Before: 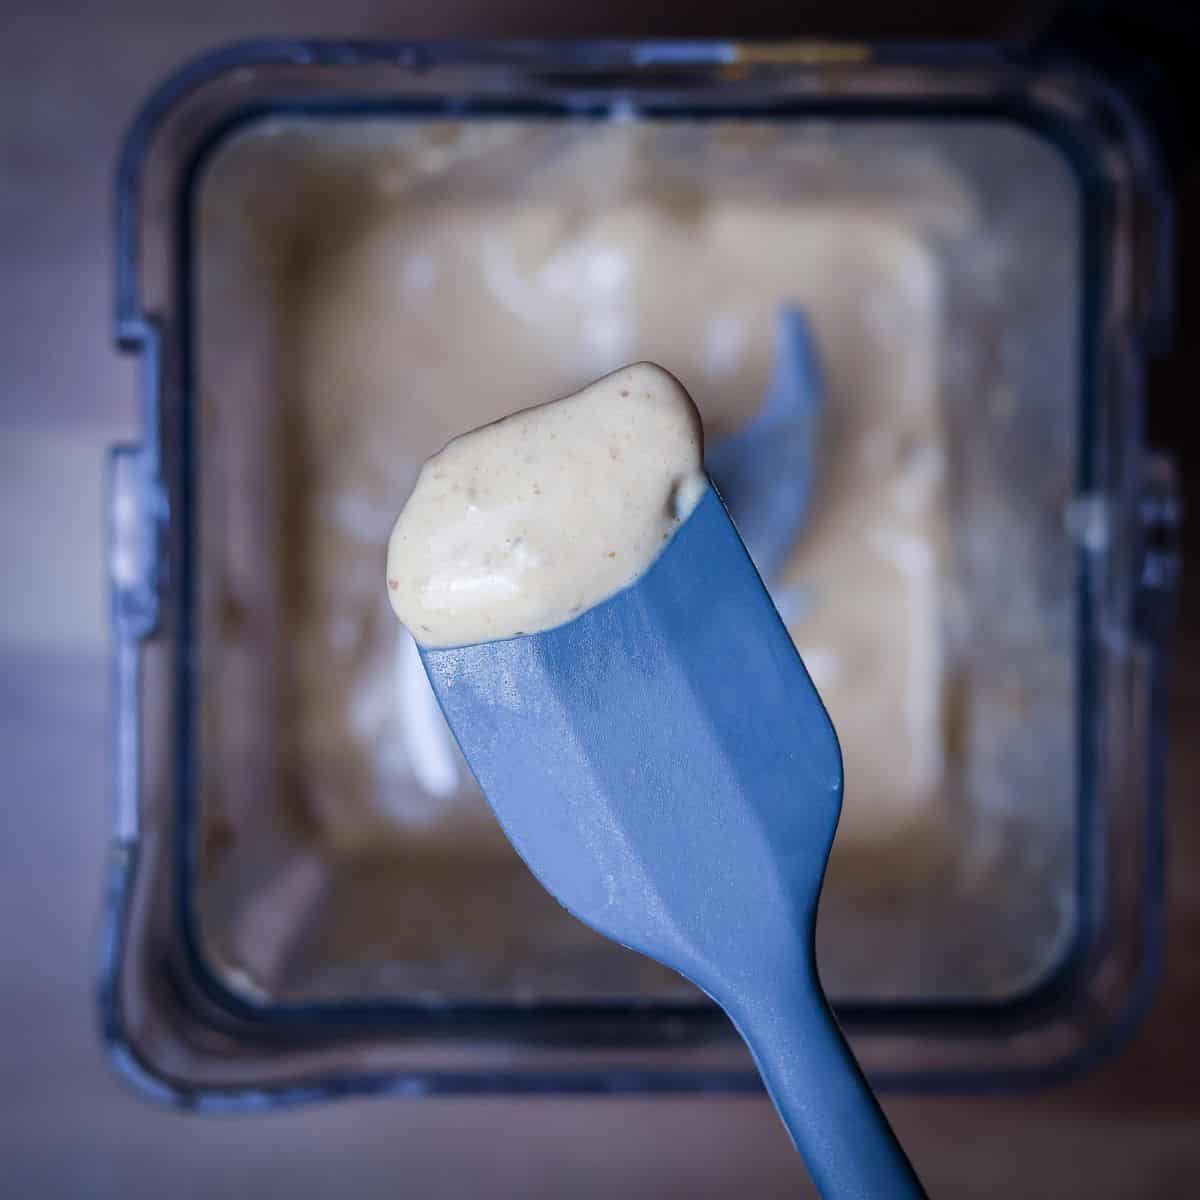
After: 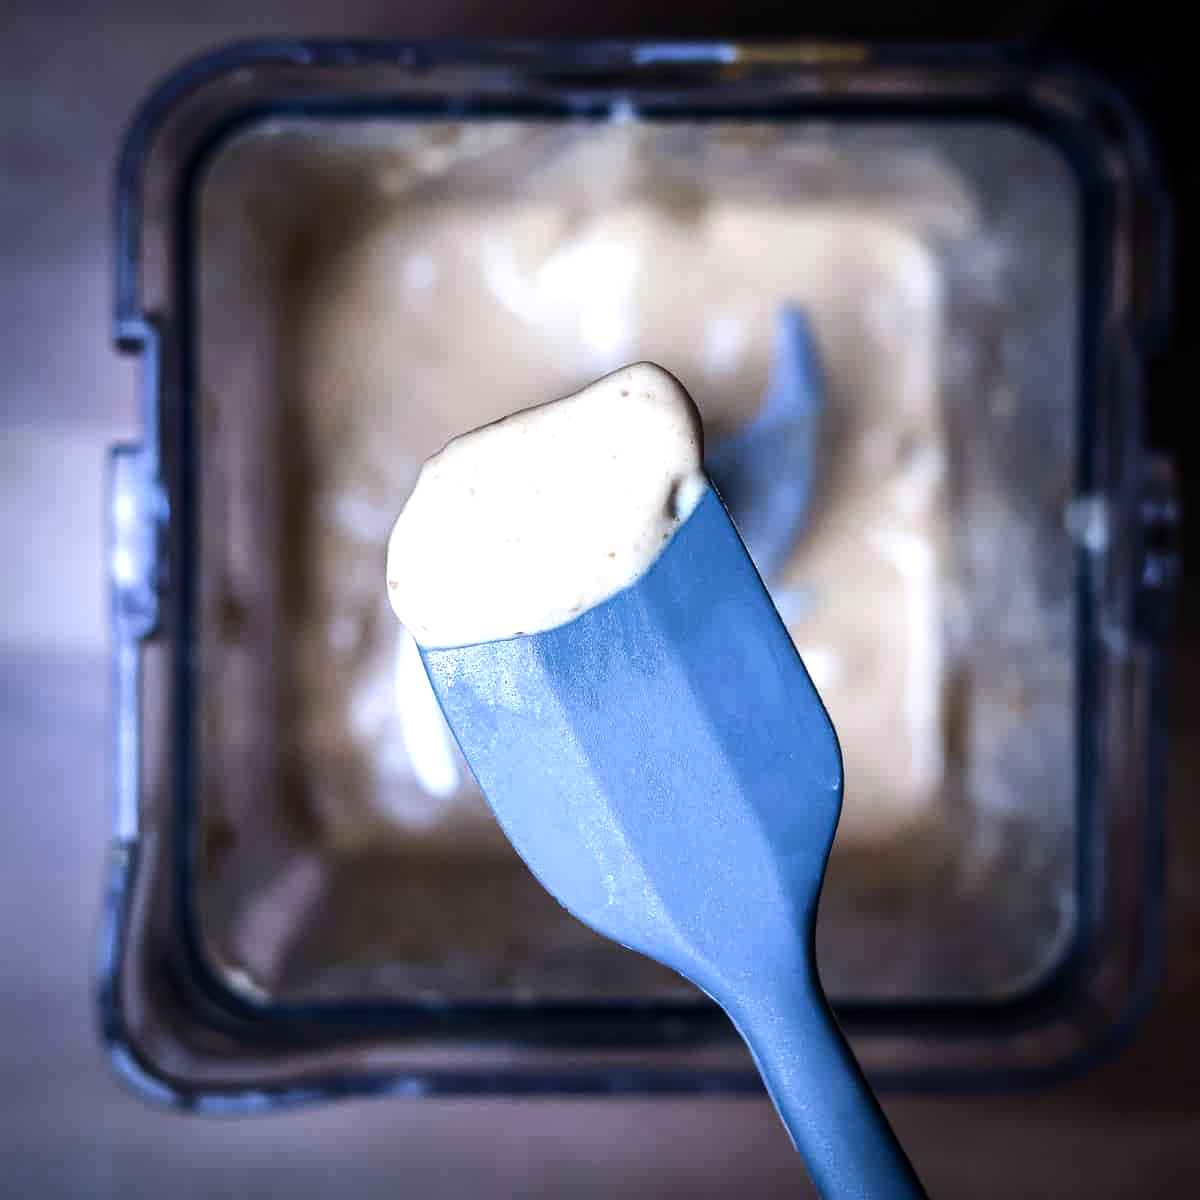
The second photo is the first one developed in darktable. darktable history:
tone equalizer: -8 EV -1.08 EV, -7 EV -1.01 EV, -6 EV -0.867 EV, -5 EV -0.578 EV, -3 EV 0.578 EV, -2 EV 0.867 EV, -1 EV 1.01 EV, +0 EV 1.08 EV, edges refinement/feathering 500, mask exposure compensation -1.57 EV, preserve details no
exposure: compensate highlight preservation false
